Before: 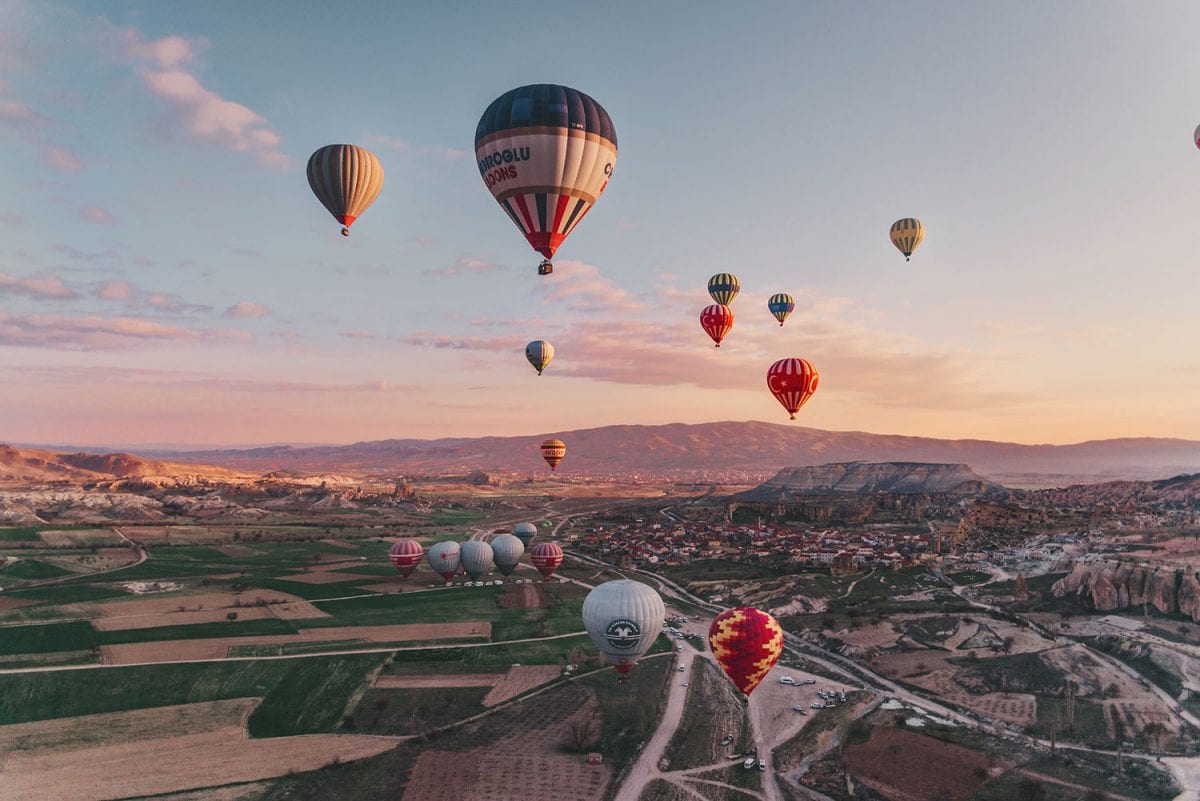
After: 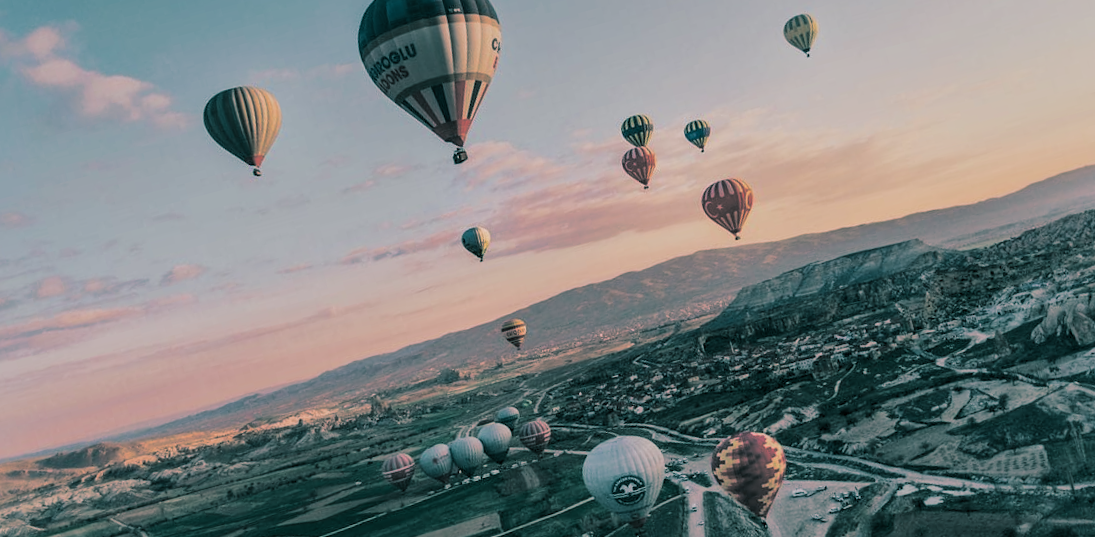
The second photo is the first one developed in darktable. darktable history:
local contrast: mode bilateral grid, contrast 20, coarseness 100, detail 150%, midtone range 0.2
split-toning: shadows › hue 186.43°, highlights › hue 49.29°, compress 30.29%
rotate and perspective: rotation -14.8°, crop left 0.1, crop right 0.903, crop top 0.25, crop bottom 0.748
filmic rgb: black relative exposure -7.65 EV, white relative exposure 4.56 EV, hardness 3.61
